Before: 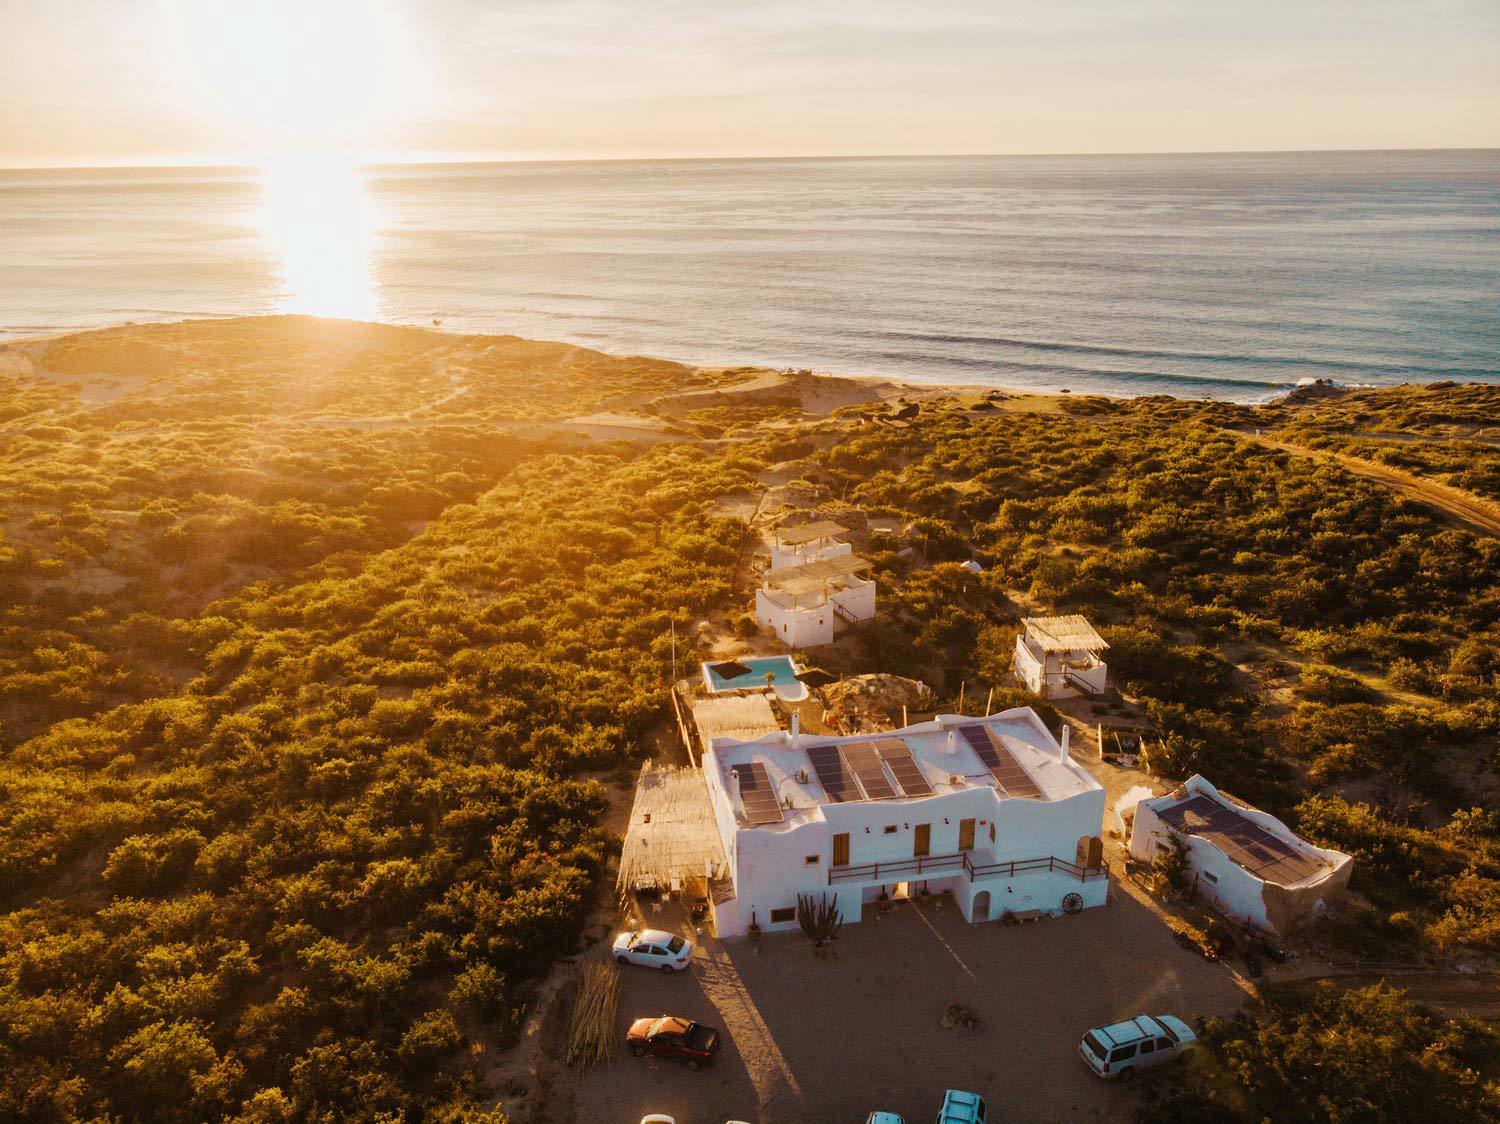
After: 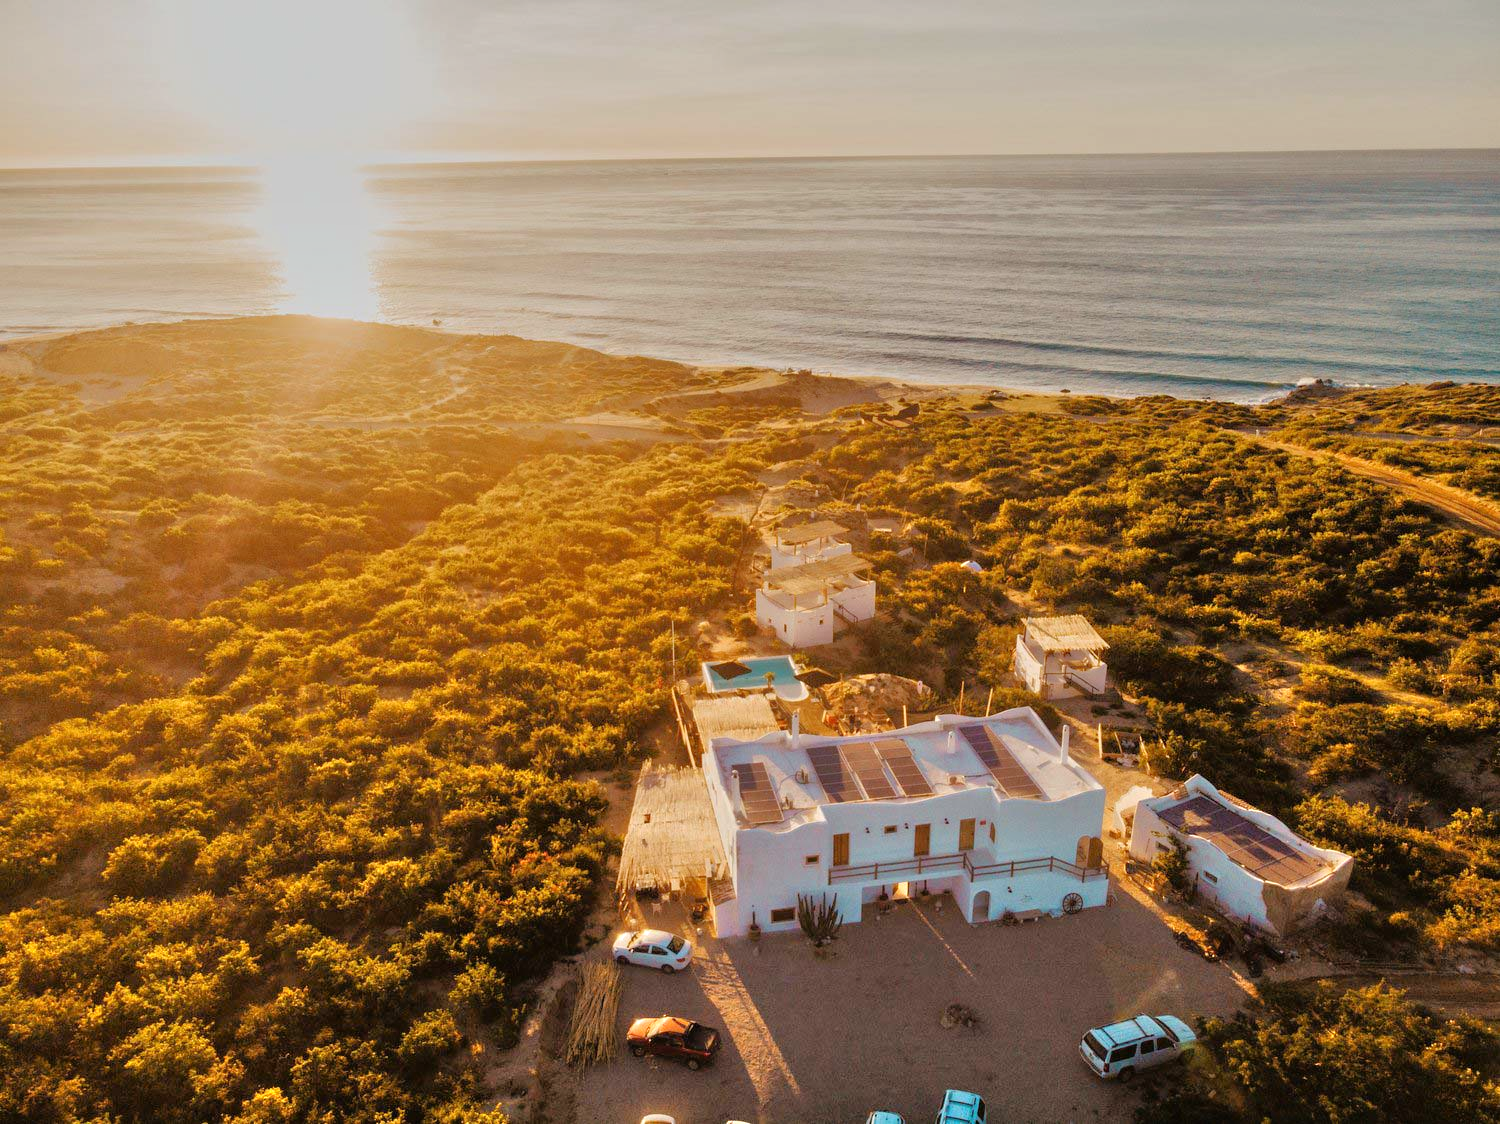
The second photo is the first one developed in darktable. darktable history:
tone equalizer: -7 EV 0.15 EV, -6 EV 0.6 EV, -5 EV 1.15 EV, -4 EV 1.33 EV, -3 EV 1.15 EV, -2 EV 0.6 EV, -1 EV 0.15 EV, mask exposure compensation -0.5 EV
graduated density: rotation -0.352°, offset 57.64
